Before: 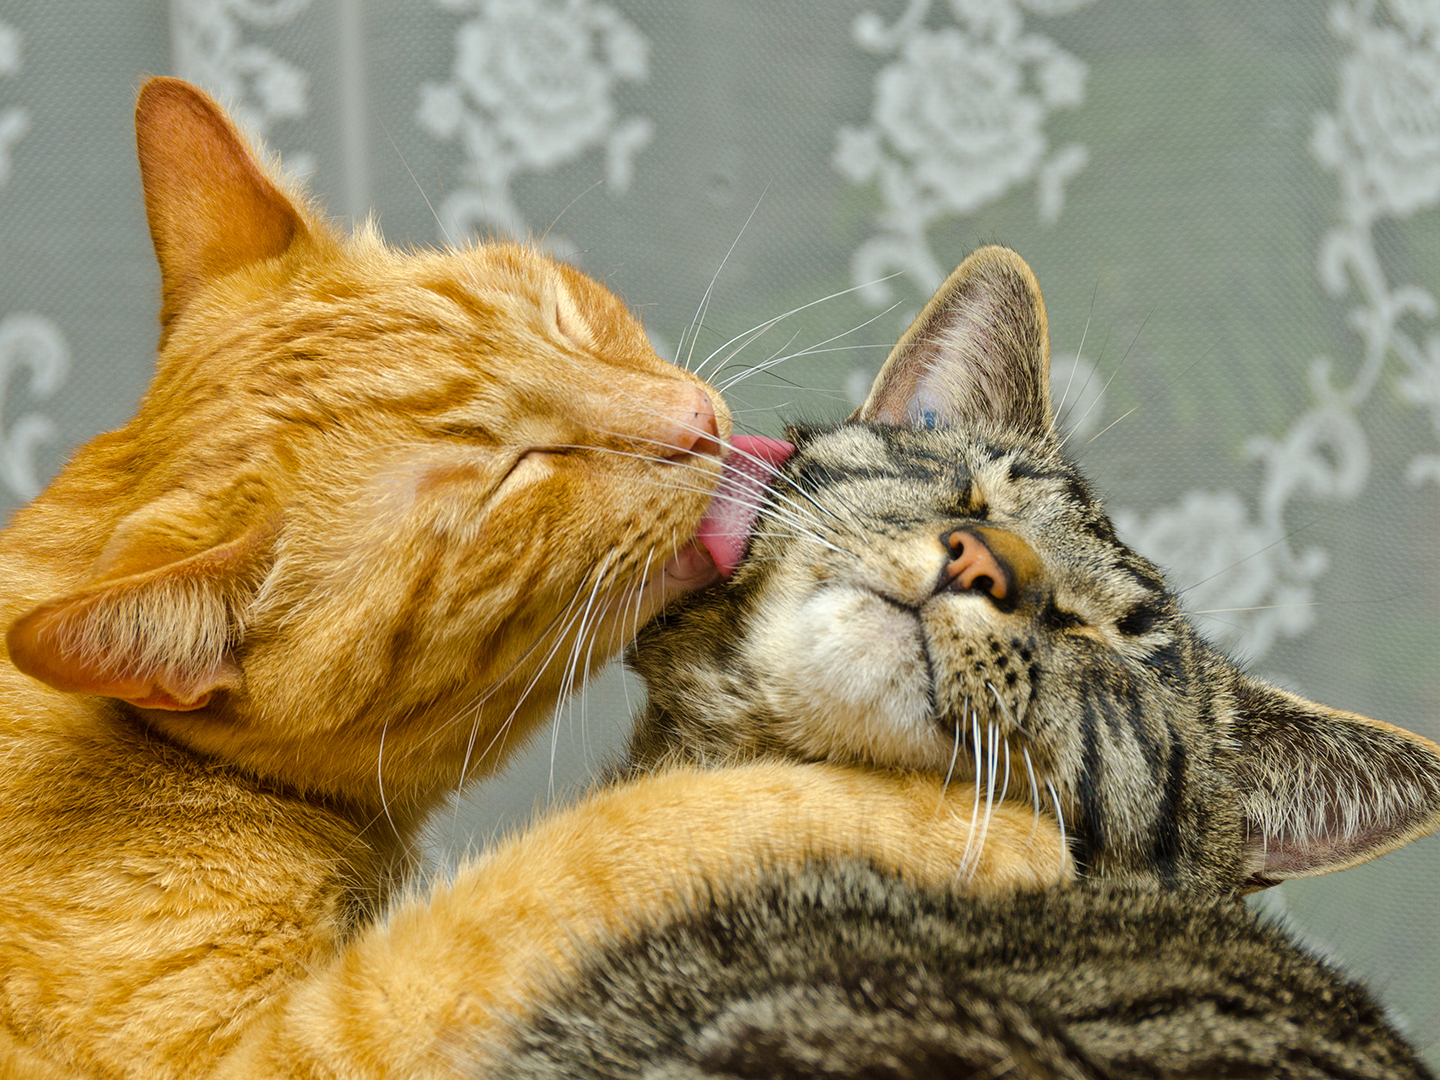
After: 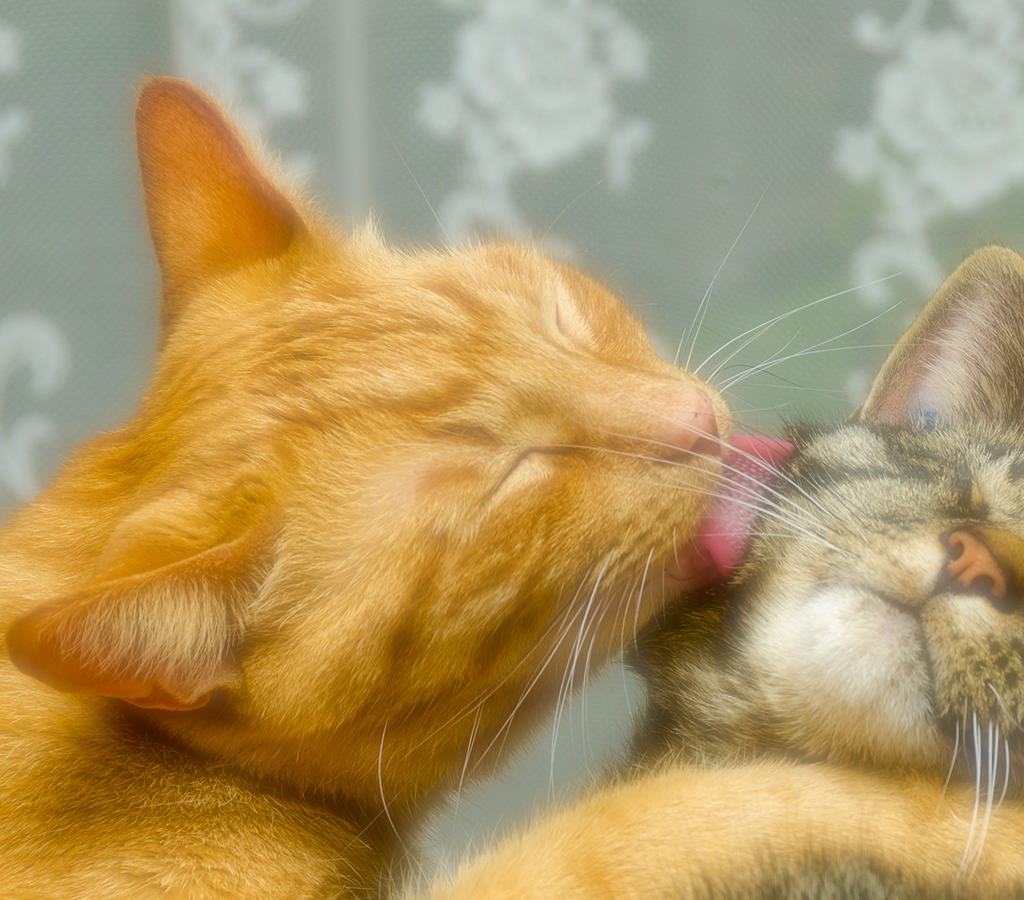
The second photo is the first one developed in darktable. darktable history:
crop: right 28.885%, bottom 16.626%
soften: on, module defaults
velvia: on, module defaults
exposure: black level correction 0.009, compensate highlight preservation false
